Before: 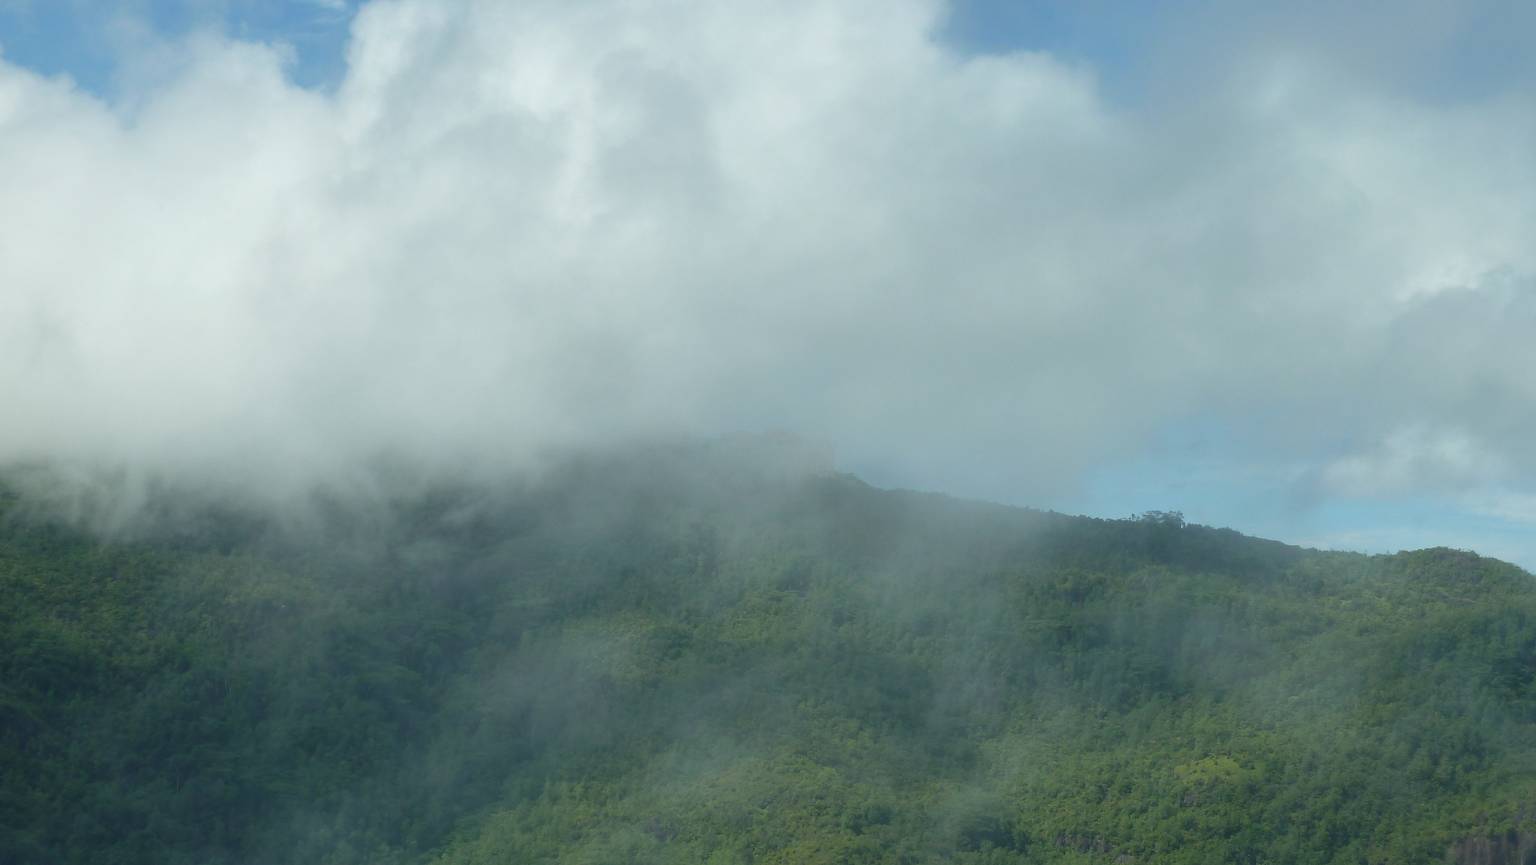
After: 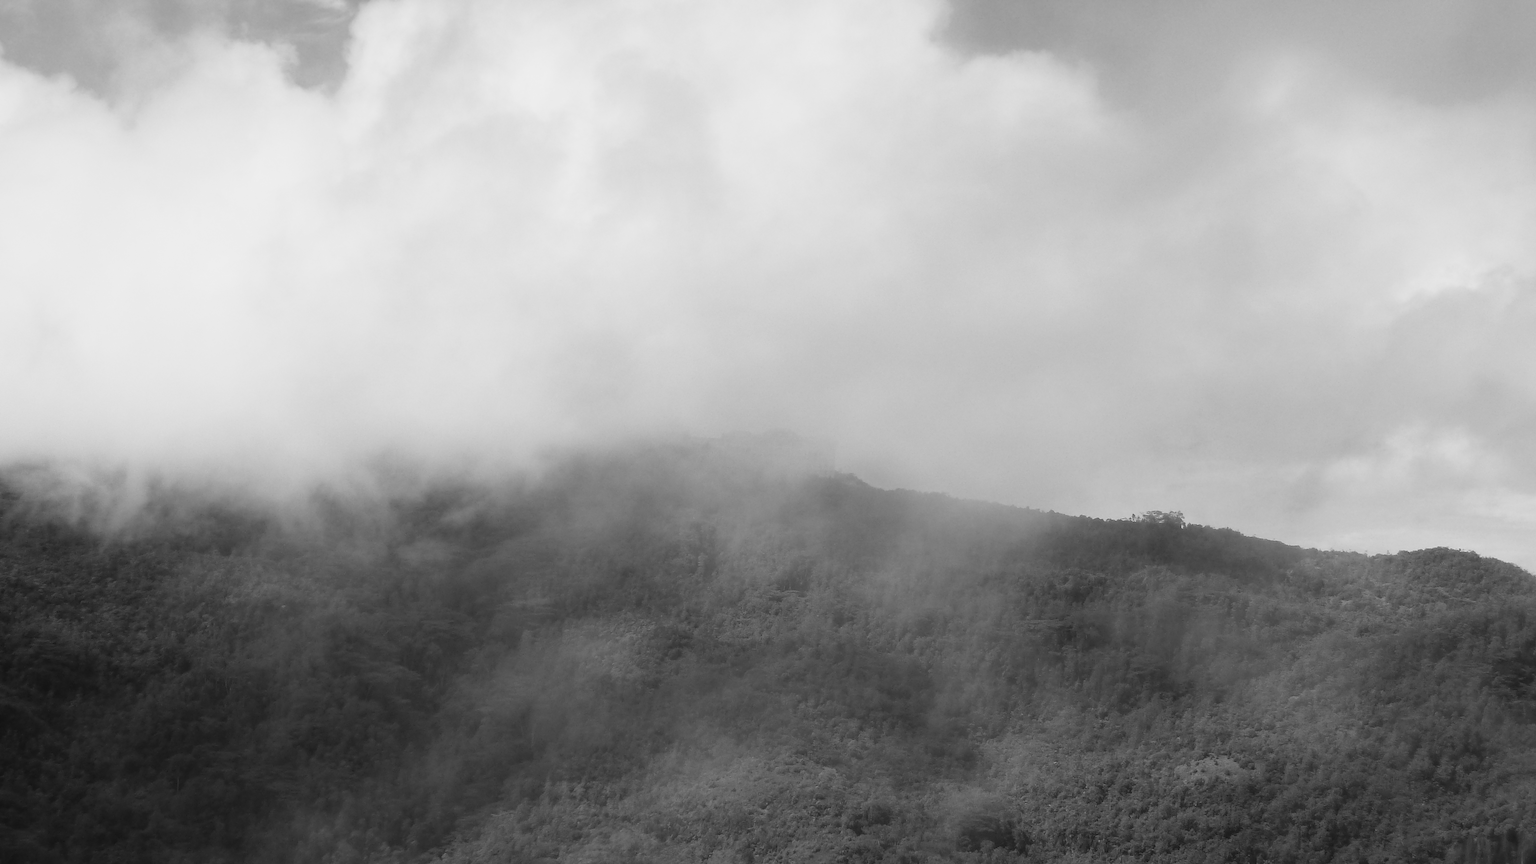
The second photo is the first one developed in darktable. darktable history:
monochrome: a 2.21, b -1.33, size 2.2
sigmoid: contrast 1.86, skew 0.35
